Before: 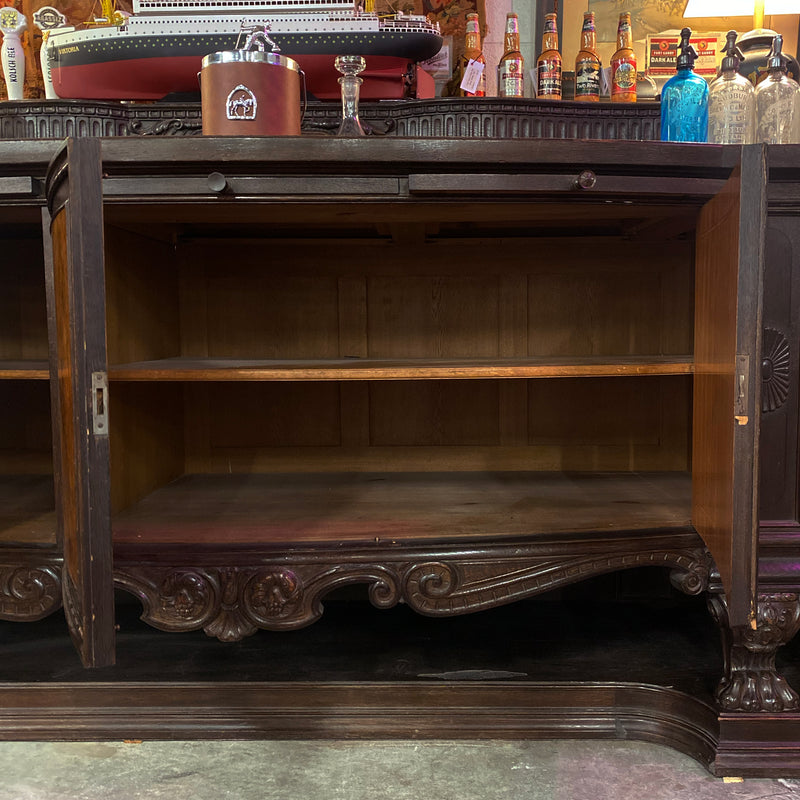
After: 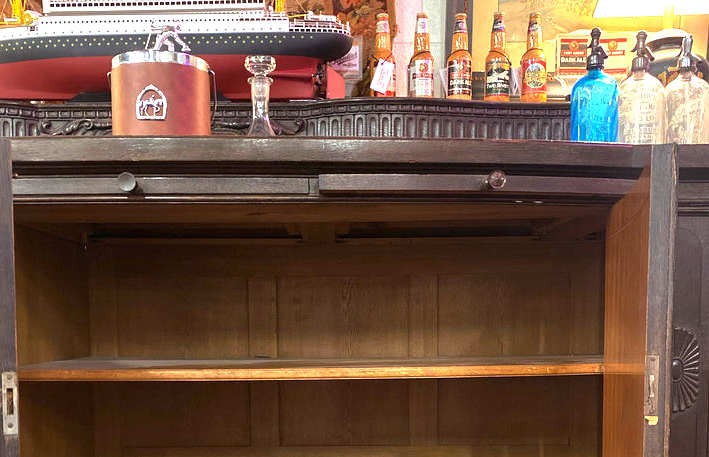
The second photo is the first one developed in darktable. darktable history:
exposure: black level correction 0, exposure 1.388 EV, compensate highlight preservation false
crop and rotate: left 11.322%, bottom 42.772%
